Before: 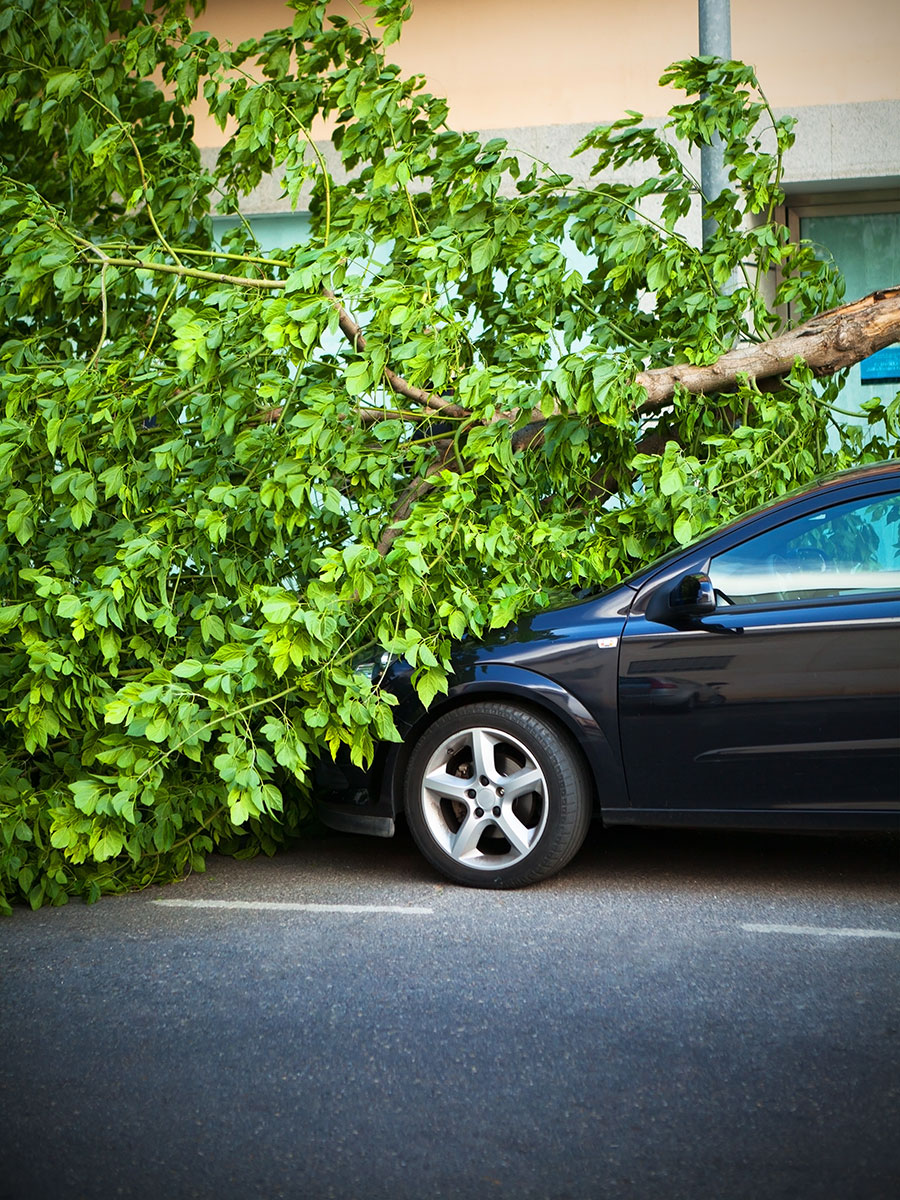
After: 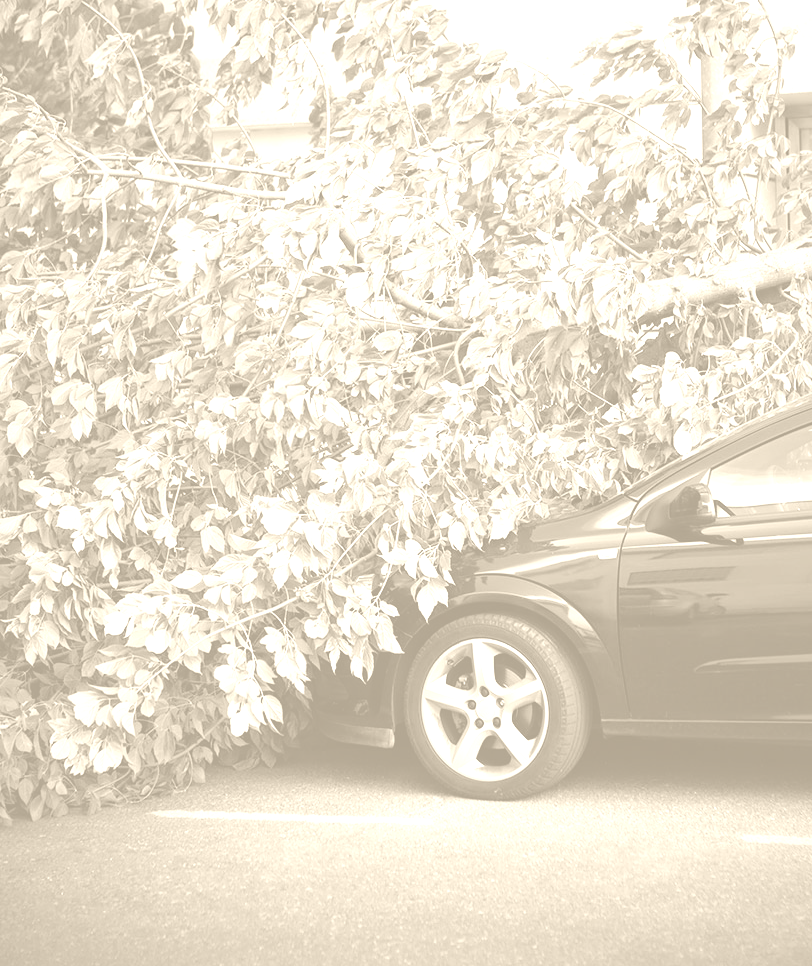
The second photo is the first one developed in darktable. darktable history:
crop: top 7.49%, right 9.717%, bottom 11.943%
colorize: hue 36°, saturation 71%, lightness 80.79%
